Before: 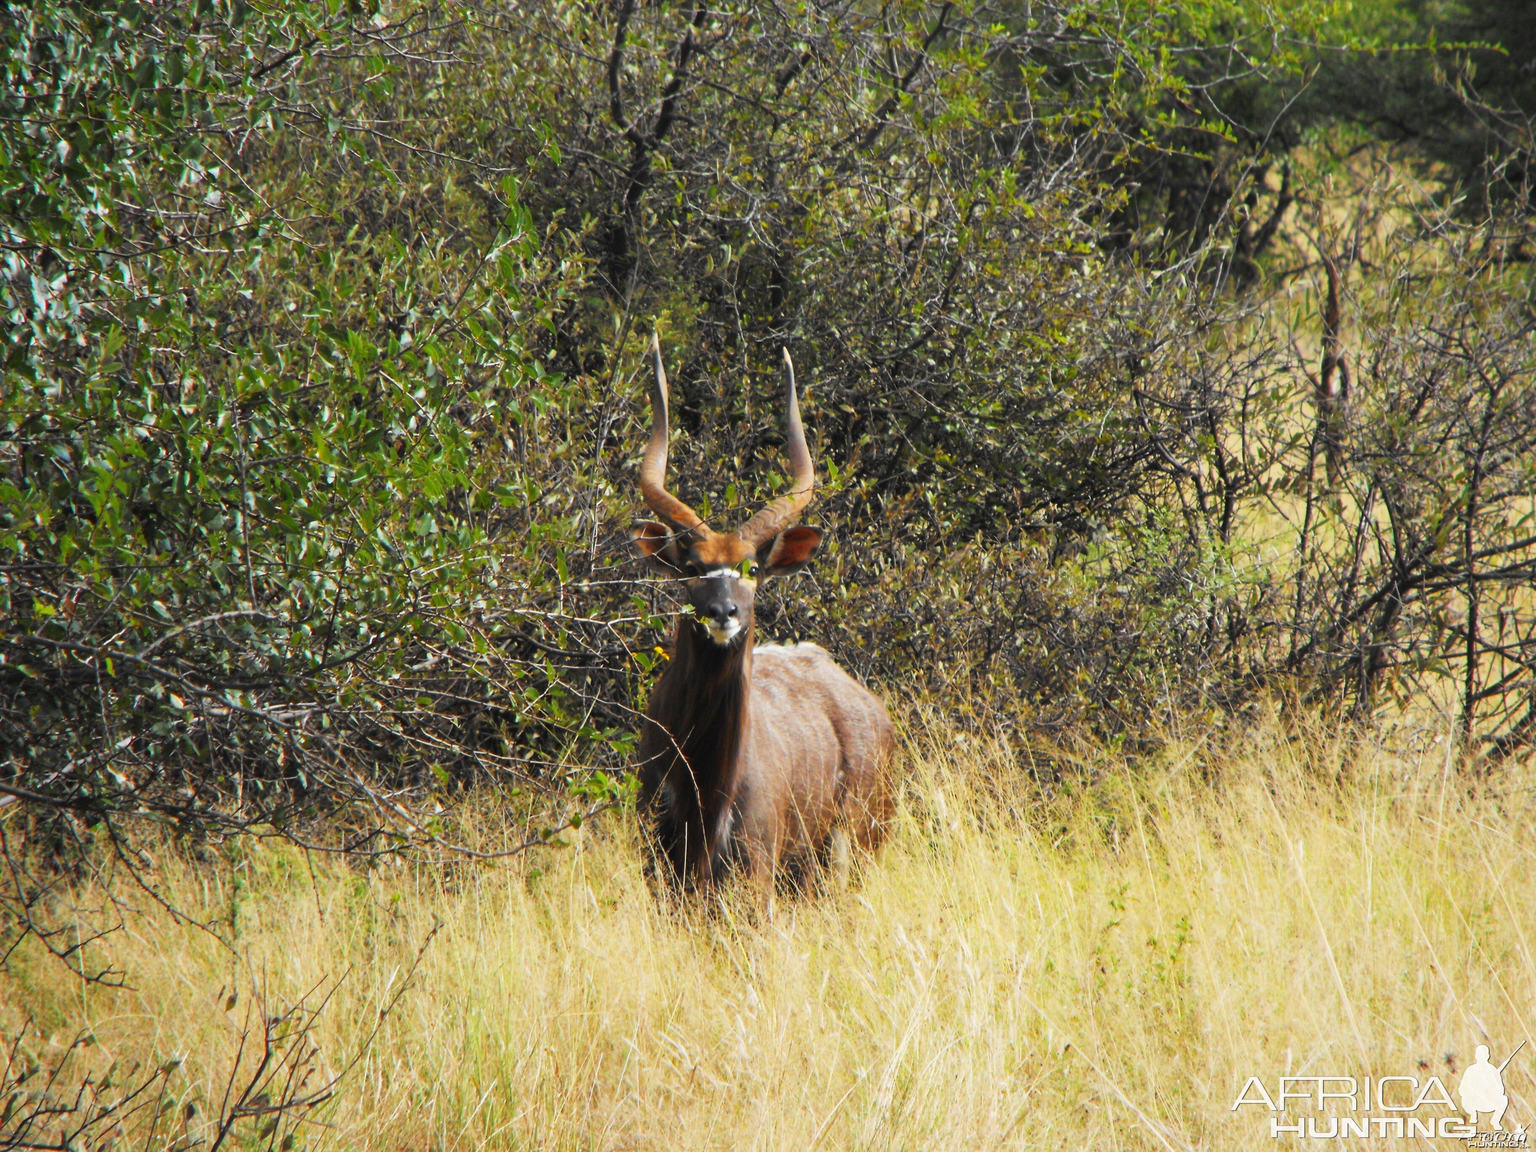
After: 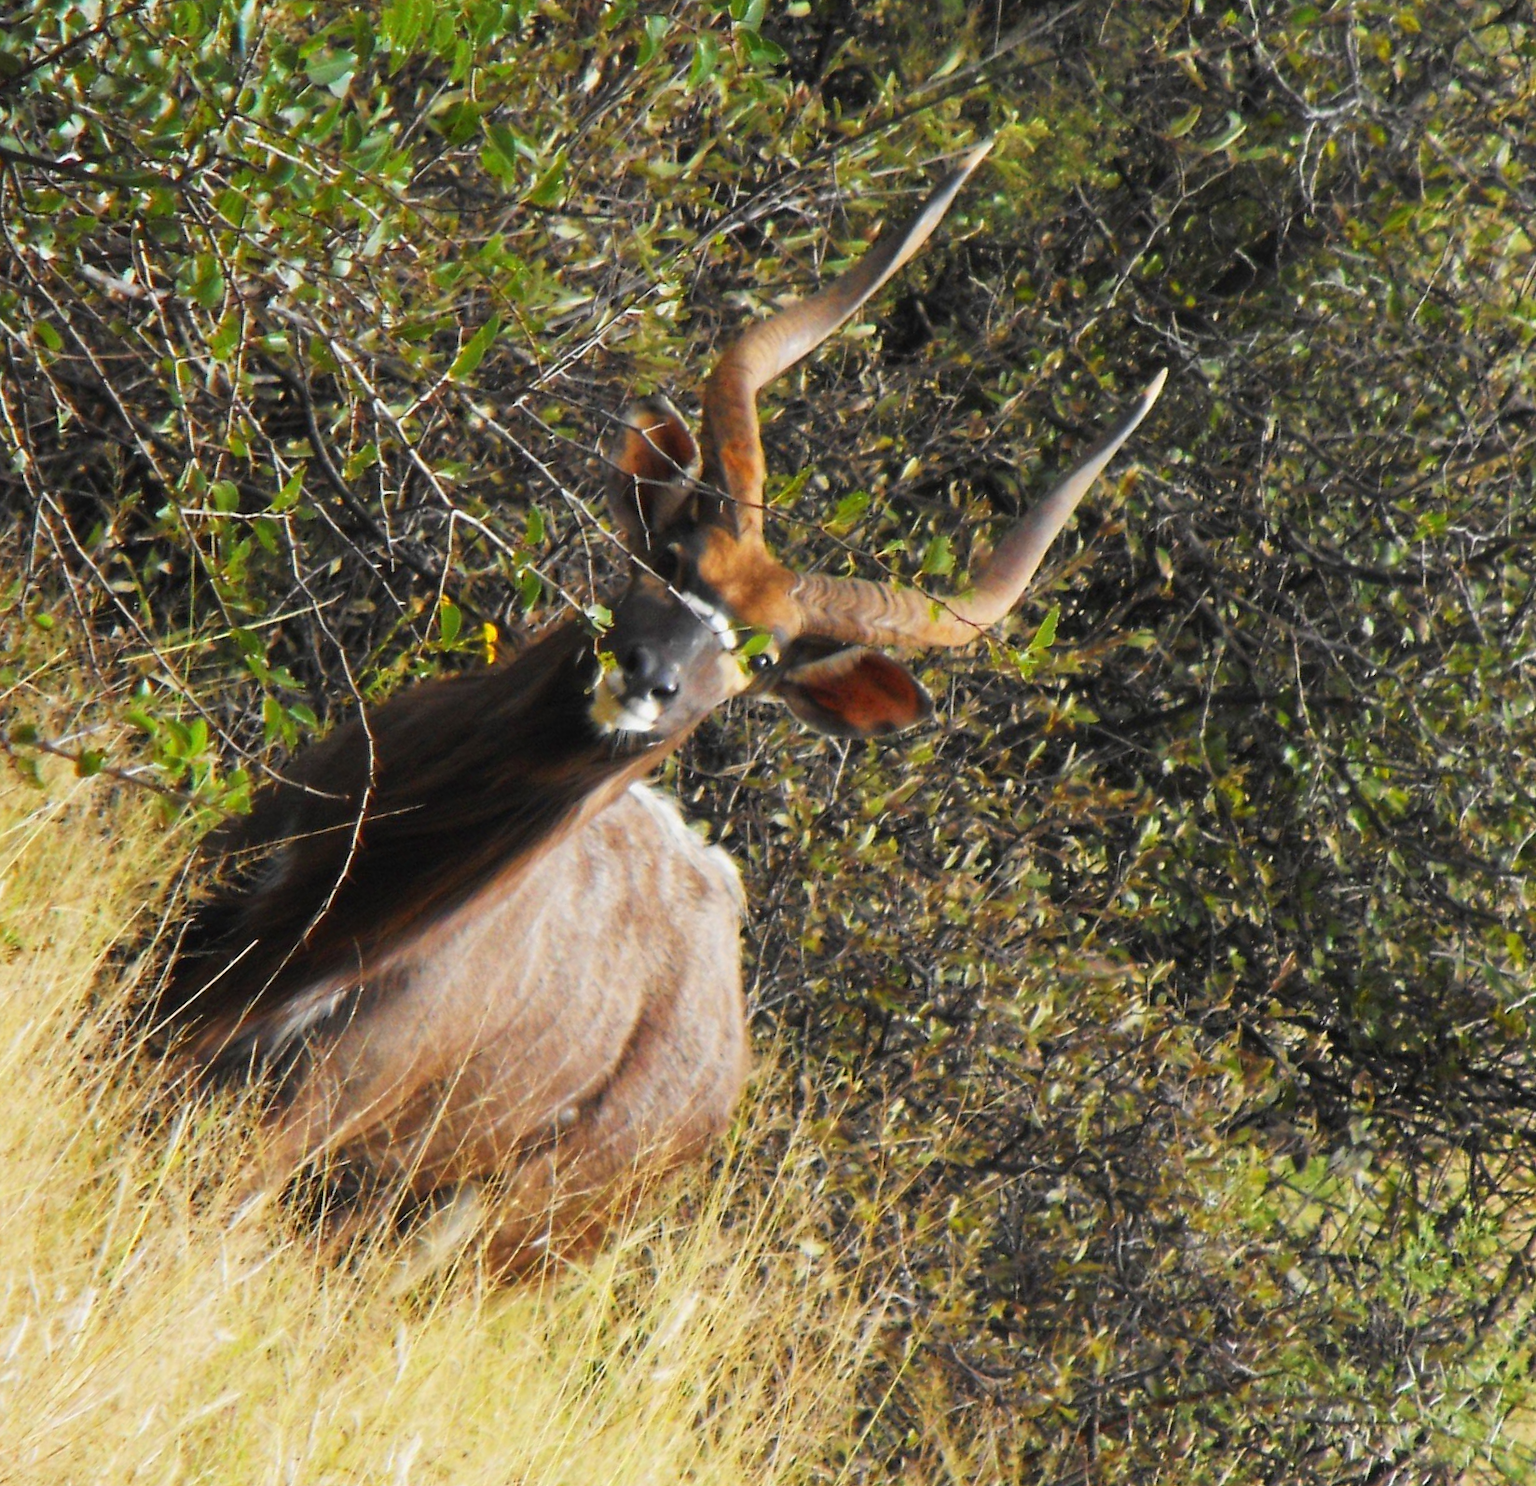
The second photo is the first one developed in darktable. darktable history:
crop and rotate: angle -46.2°, top 16.475%, right 0.913%, bottom 11.616%
